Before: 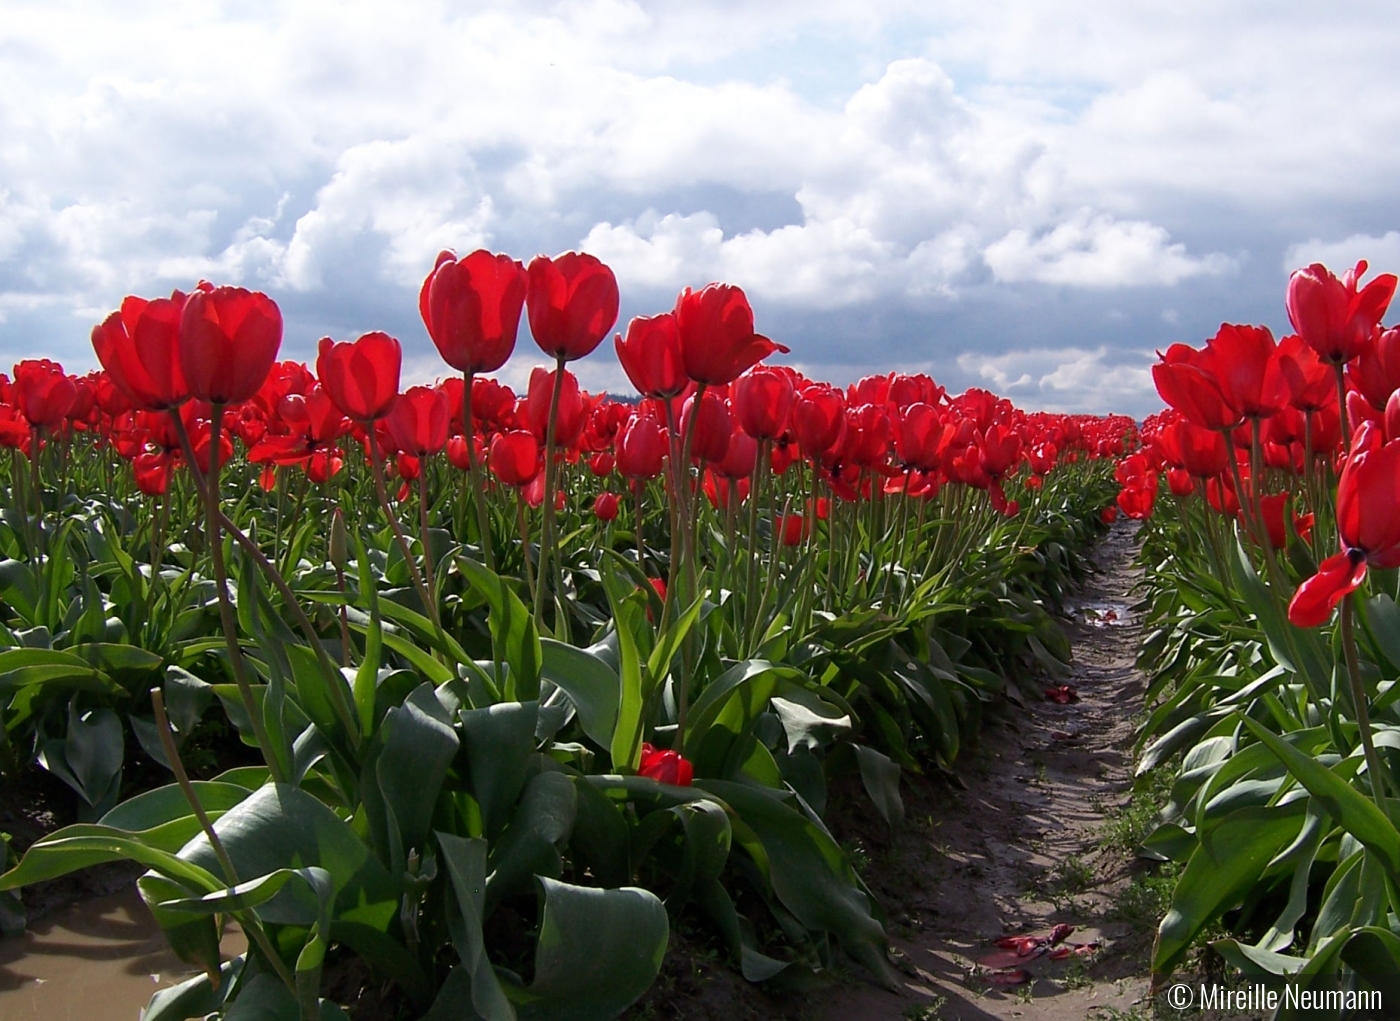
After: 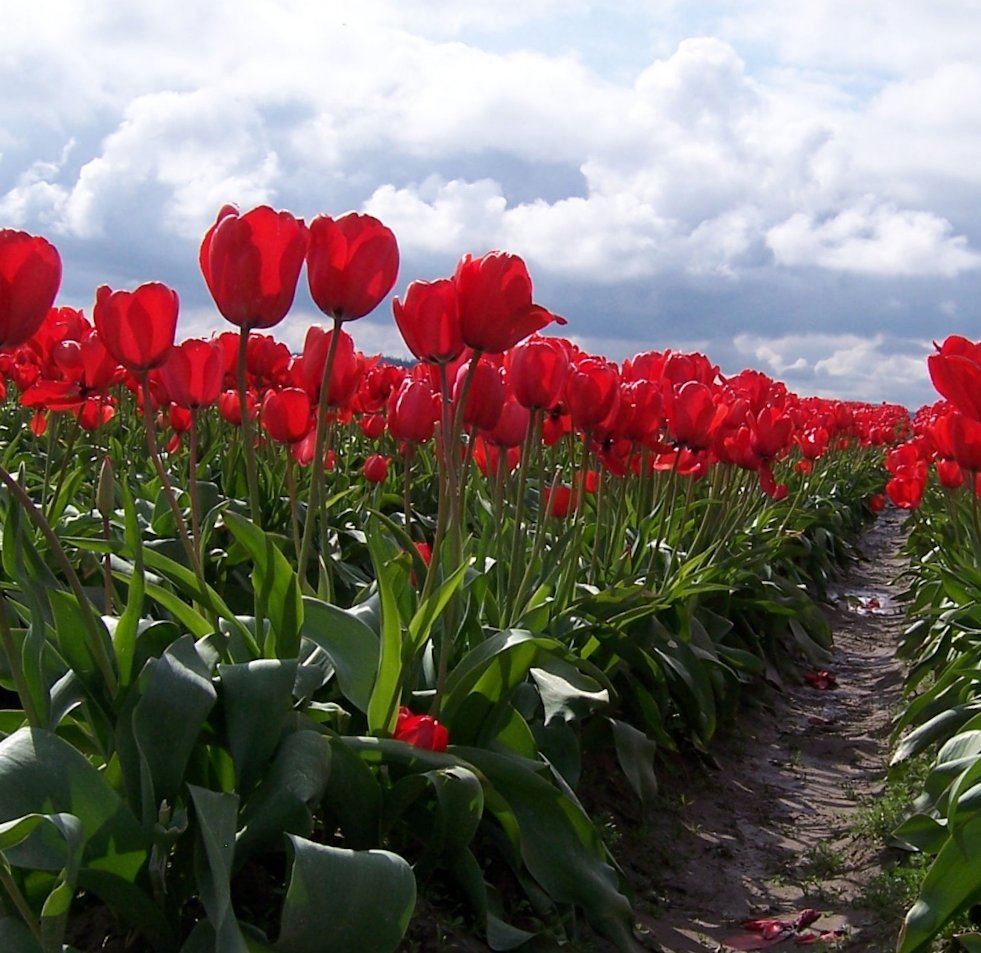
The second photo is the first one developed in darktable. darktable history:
crop and rotate: angle -2.97°, left 14.189%, top 0.024%, right 10.825%, bottom 0.022%
